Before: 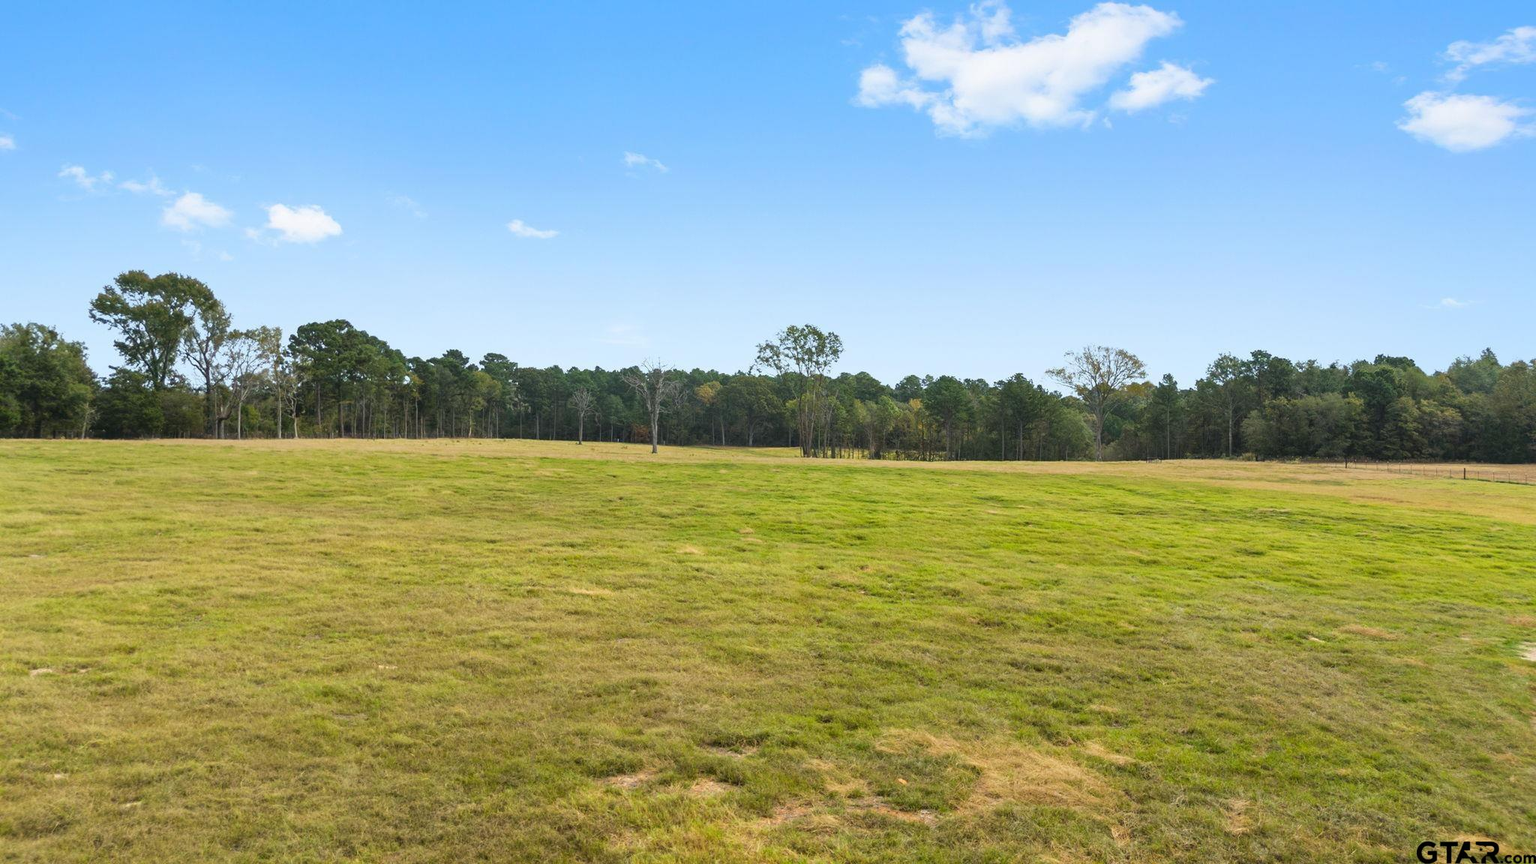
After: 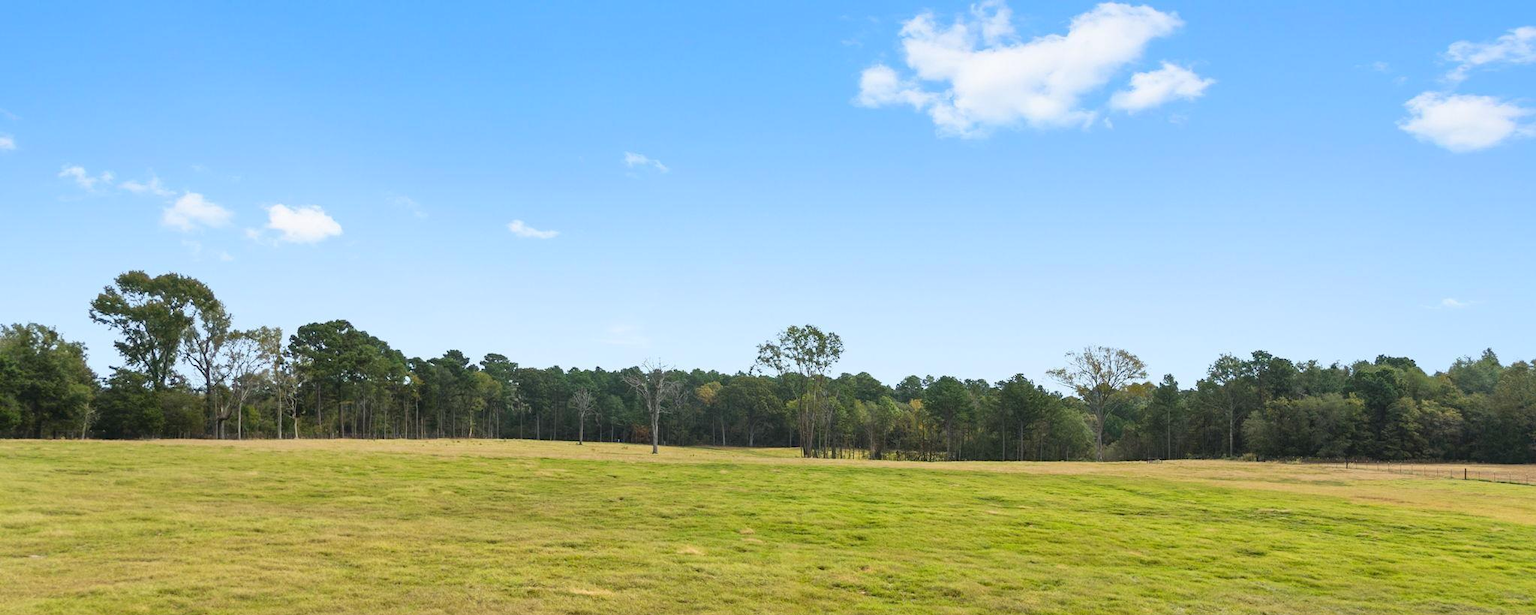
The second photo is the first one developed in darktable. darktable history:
contrast brightness saturation: contrast 0.074
crop: right 0%, bottom 28.803%
